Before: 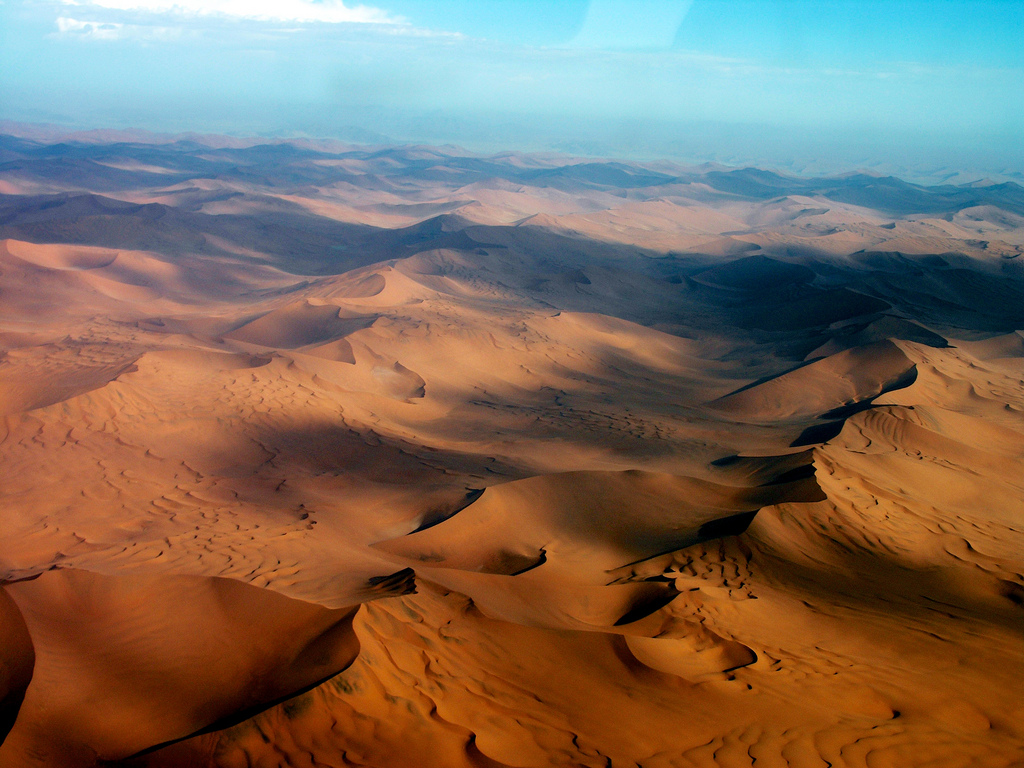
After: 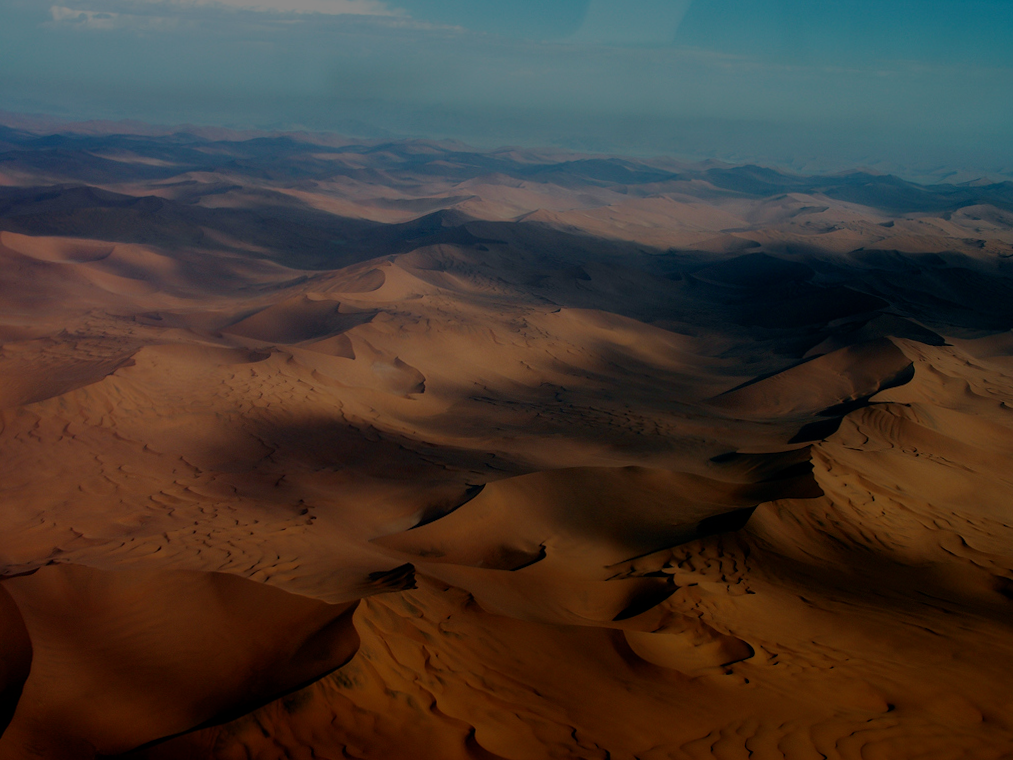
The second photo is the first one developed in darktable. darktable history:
tone equalizer: -8 EV -2 EV, -7 EV -2 EV, -6 EV -2 EV, -5 EV -2 EV, -4 EV -2 EV, -3 EV -2 EV, -2 EV -2 EV, -1 EV -1.63 EV, +0 EV -2 EV
rotate and perspective: rotation 0.174°, lens shift (vertical) 0.013, lens shift (horizontal) 0.019, shear 0.001, automatic cropping original format, crop left 0.007, crop right 0.991, crop top 0.016, crop bottom 0.997
